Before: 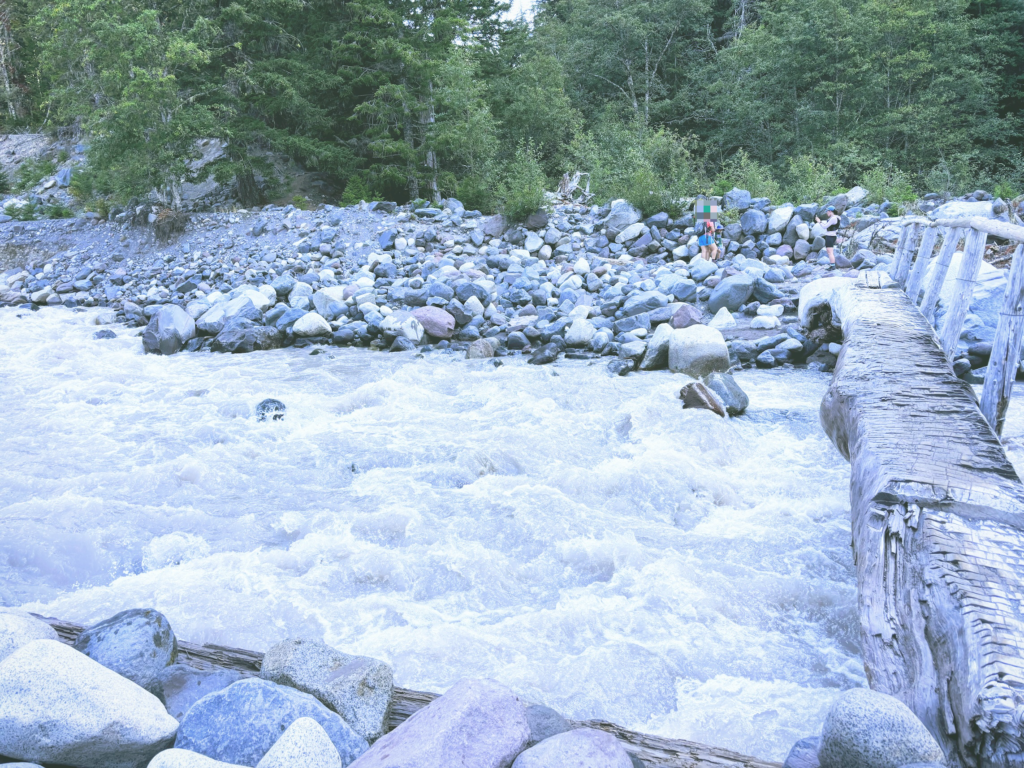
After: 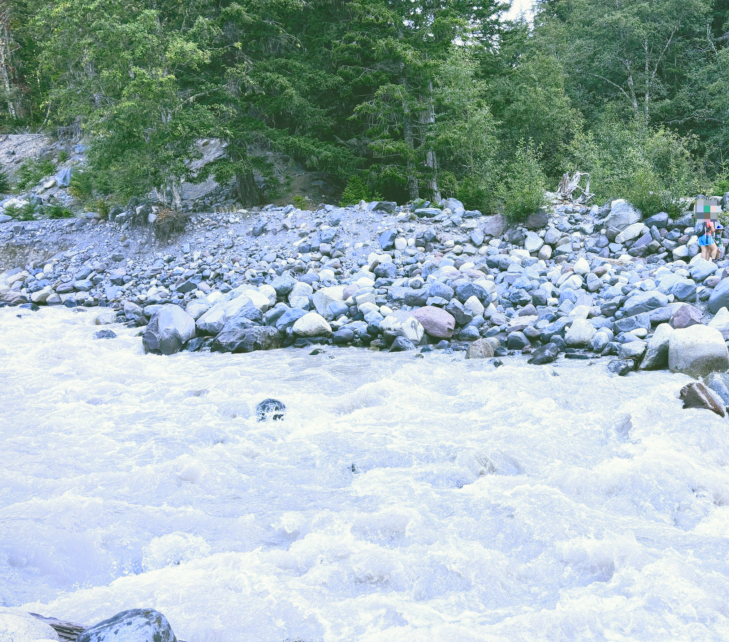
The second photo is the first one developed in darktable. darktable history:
crop: right 28.799%, bottom 16.137%
color correction: highlights a* 0.526, highlights b* 2.86, saturation 1.07
color balance rgb: shadows lift › luminance -7.726%, shadows lift › chroma 2.115%, shadows lift › hue 166.98°, power › chroma 0.685%, power › hue 60°, linear chroma grading › shadows -8.071%, linear chroma grading › global chroma 9.891%, perceptual saturation grading › global saturation 20%, perceptual saturation grading › highlights -50.019%, perceptual saturation grading › shadows 31.004%, global vibrance 10.353%, saturation formula JzAzBz (2021)
